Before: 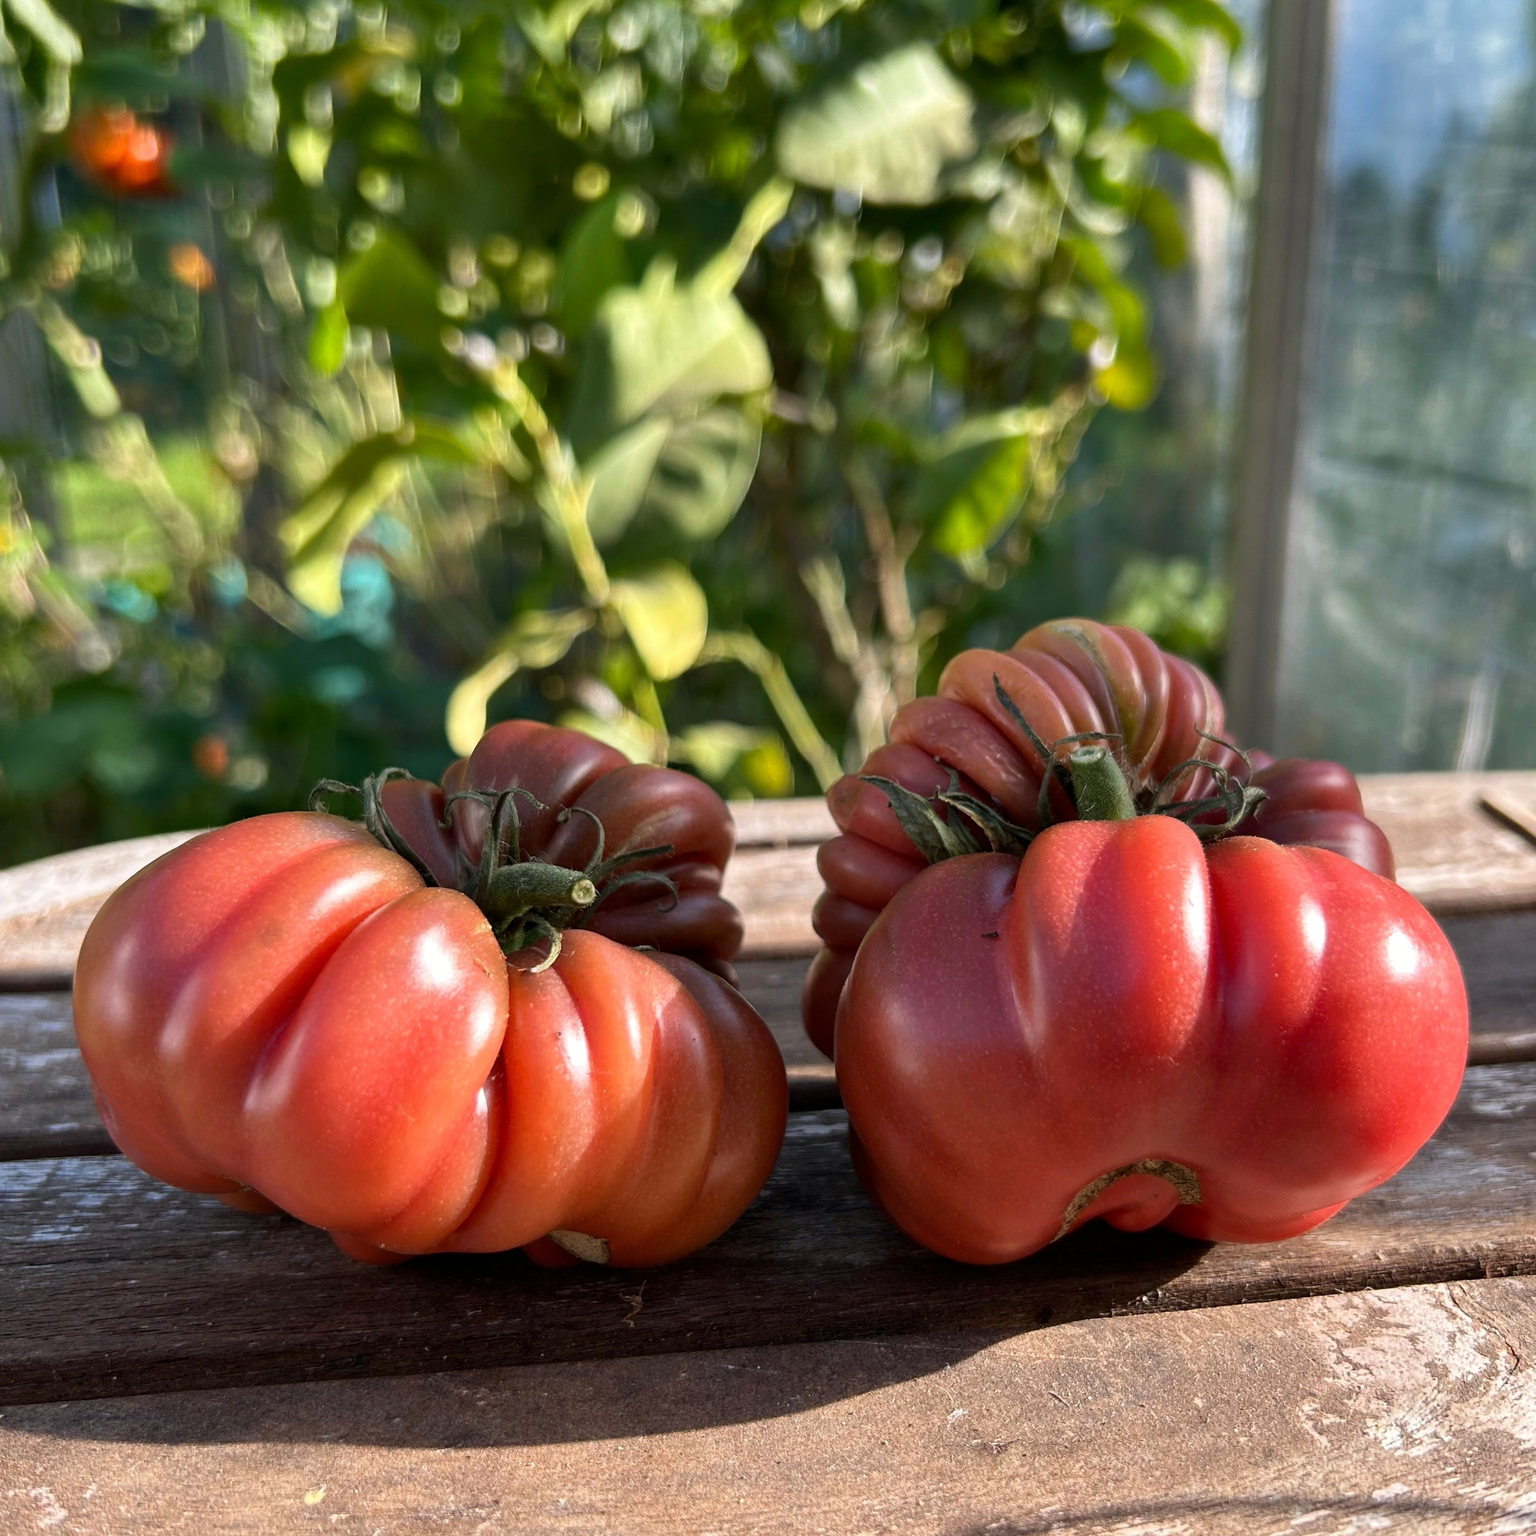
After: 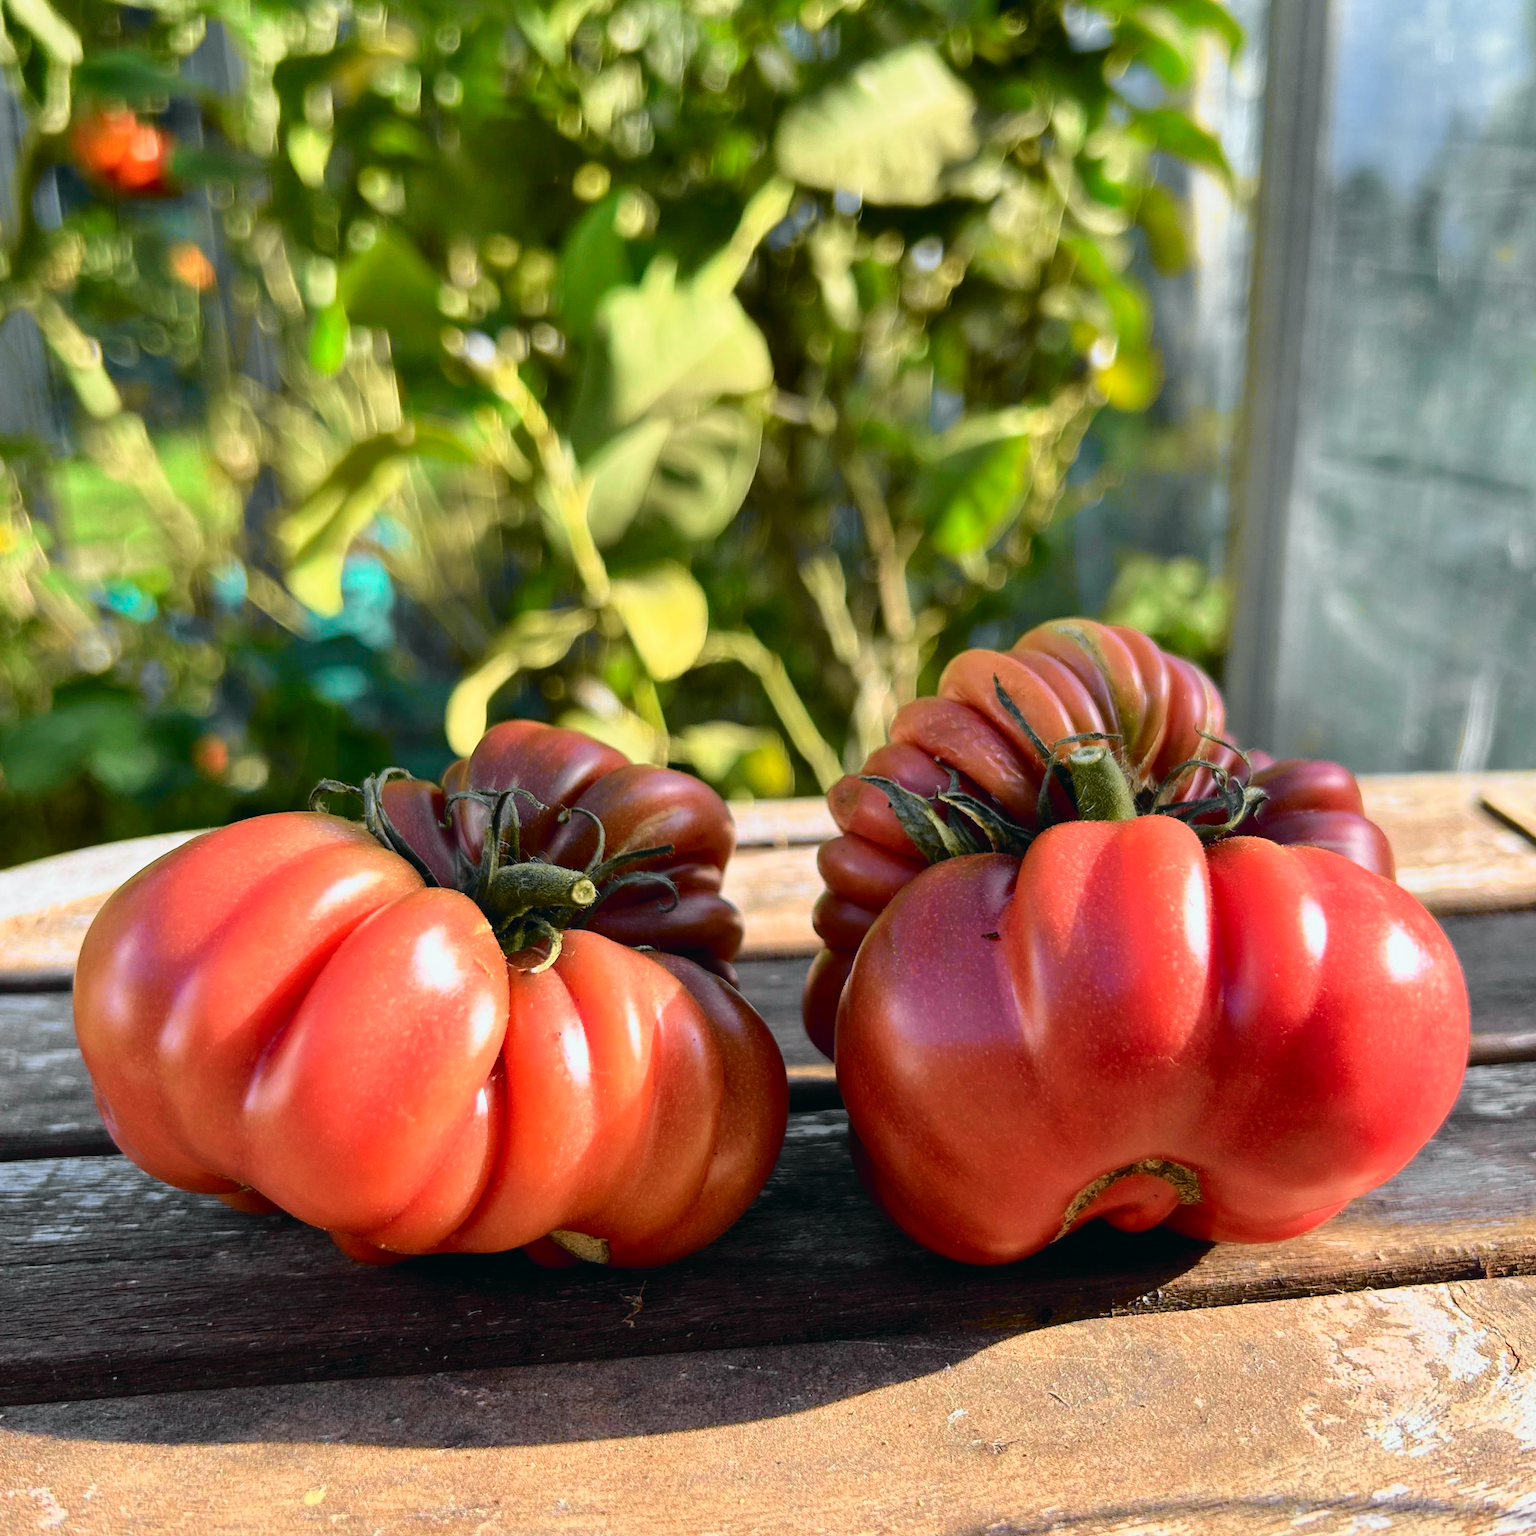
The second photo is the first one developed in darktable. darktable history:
tone curve: curves: ch0 [(0, 0.015) (0.084, 0.074) (0.162, 0.165) (0.304, 0.382) (0.466, 0.576) (0.654, 0.741) (0.848, 0.906) (0.984, 0.963)]; ch1 [(0, 0) (0.34, 0.235) (0.46, 0.46) (0.515, 0.502) (0.553, 0.567) (0.764, 0.815) (1, 1)]; ch2 [(0, 0) (0.44, 0.458) (0.479, 0.492) (0.524, 0.507) (0.547, 0.579) (0.673, 0.712) (1, 1)], color space Lab, independent channels, preserve colors none
